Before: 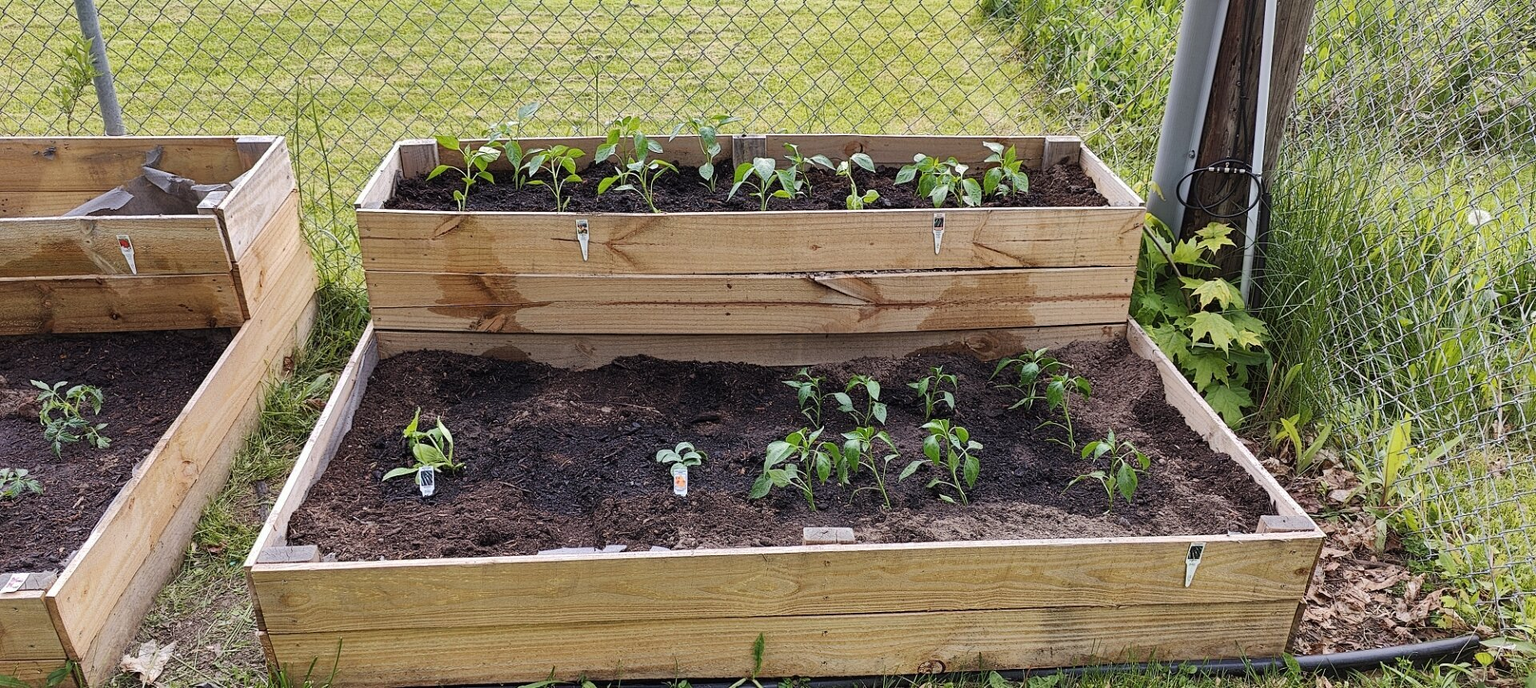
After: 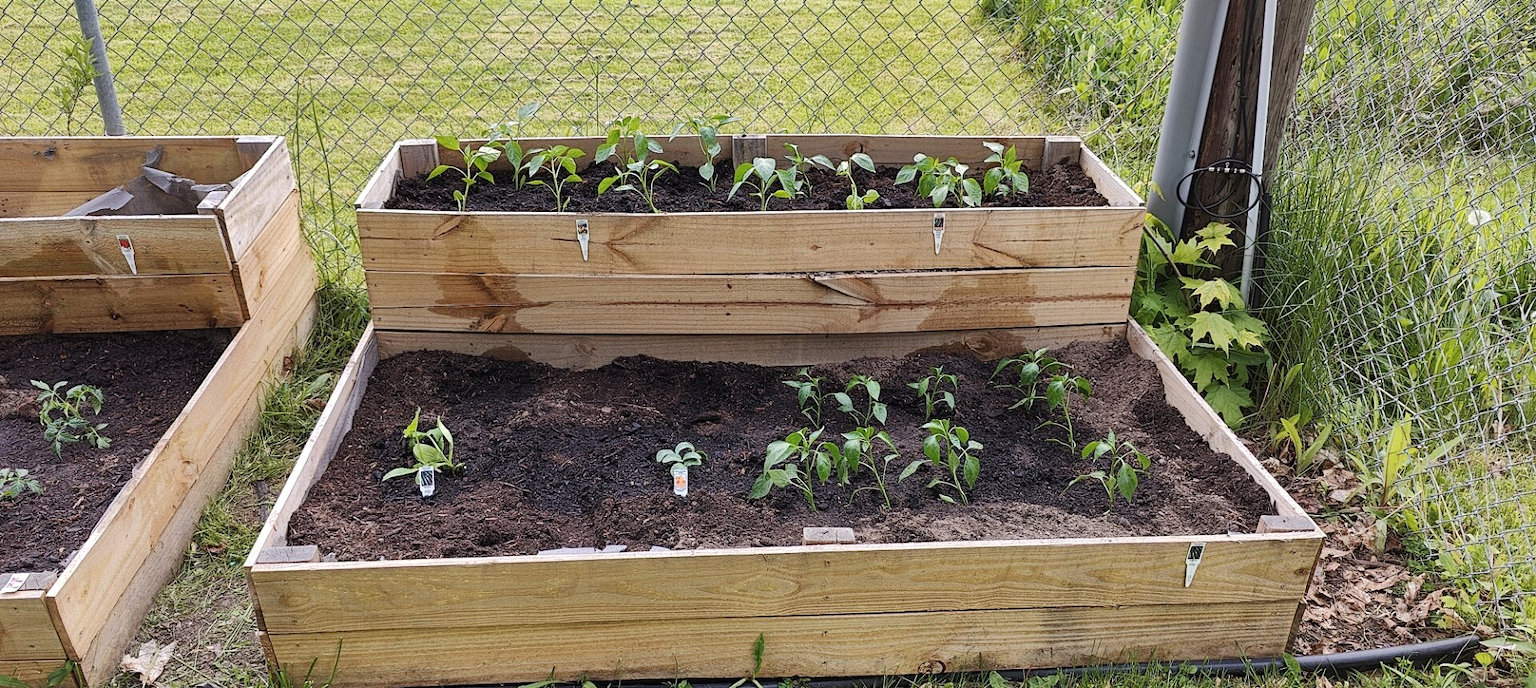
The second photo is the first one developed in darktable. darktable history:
shadows and highlights: shadows -9.34, white point adjustment 1.46, highlights 11.21
tone equalizer: edges refinement/feathering 500, mask exposure compensation -1.57 EV, preserve details no
